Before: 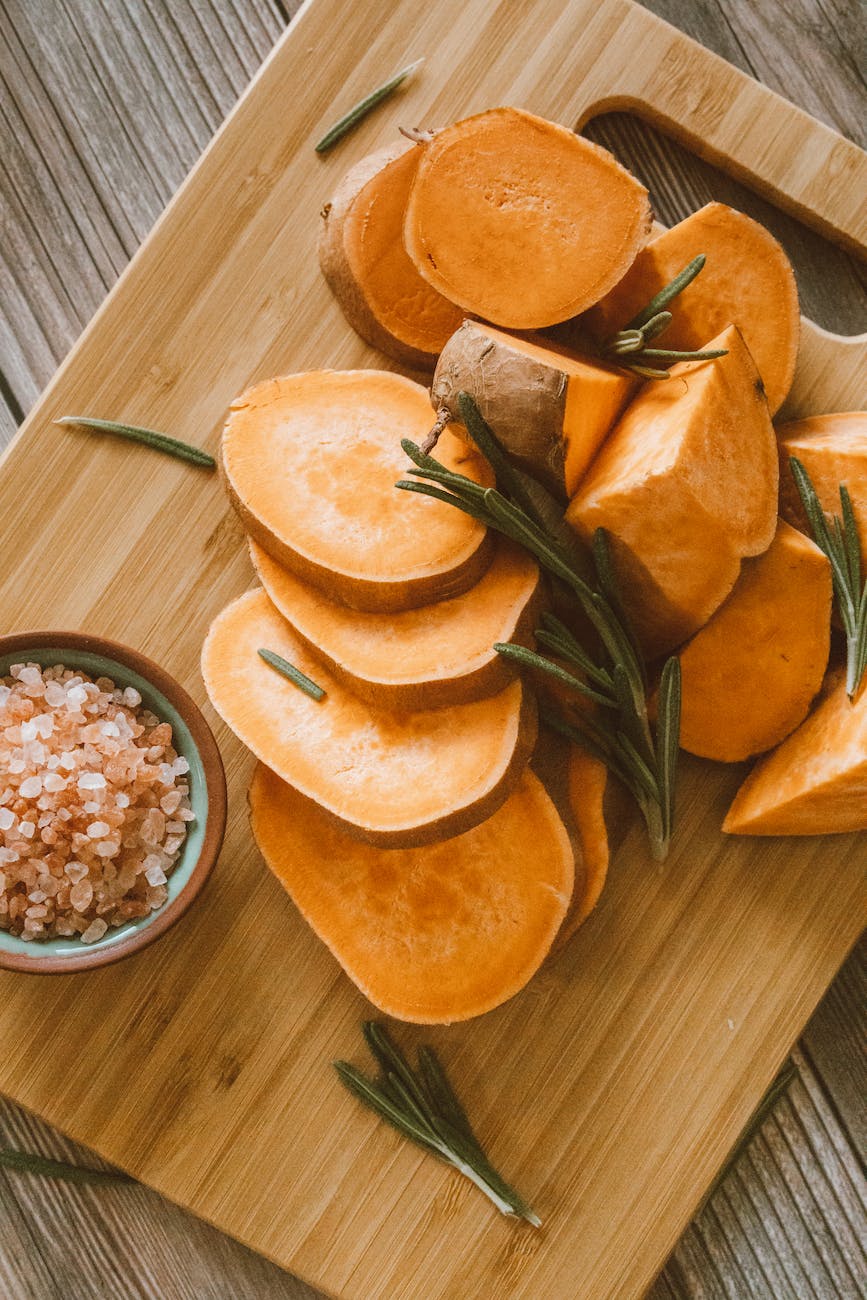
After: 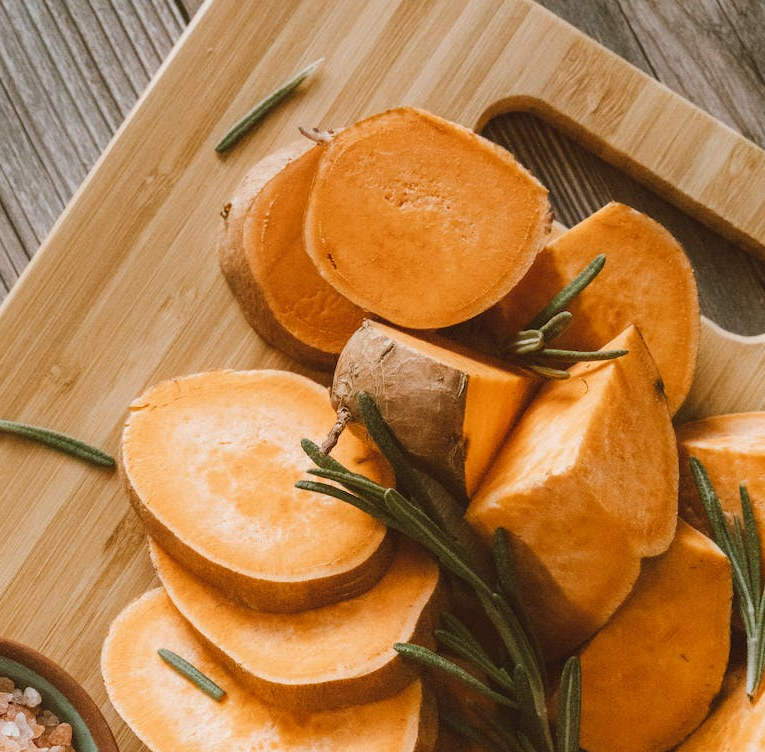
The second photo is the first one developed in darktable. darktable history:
crop and rotate: left 11.691%, bottom 42.137%
